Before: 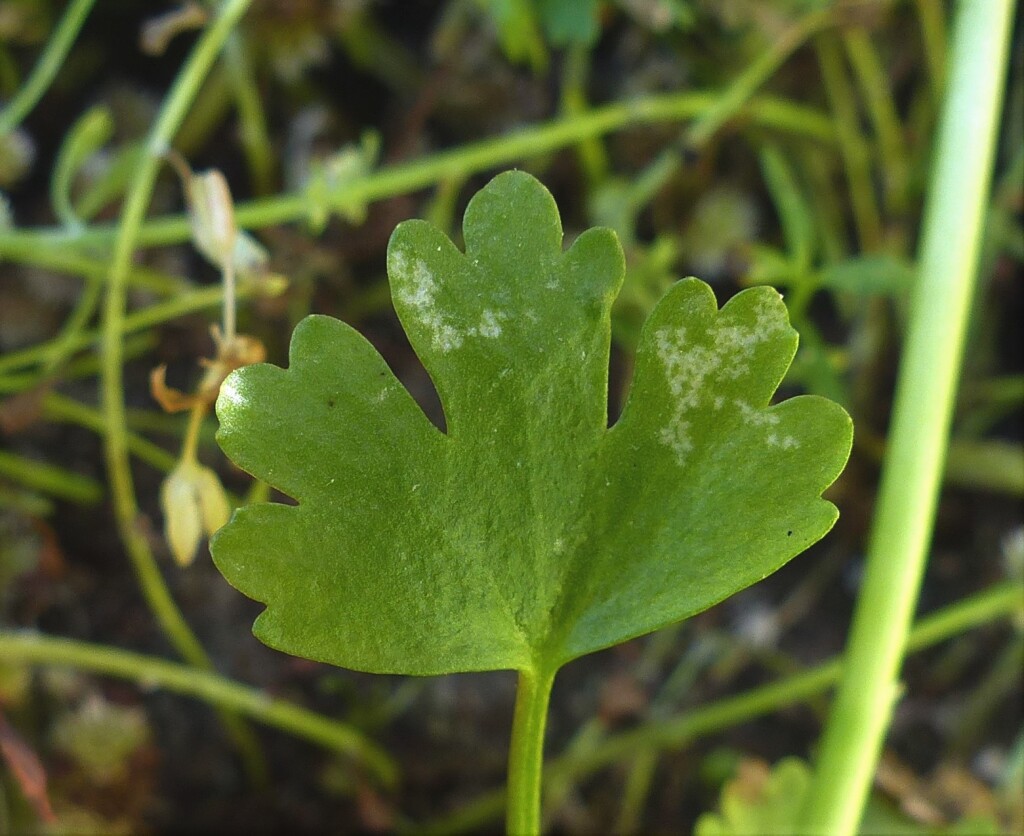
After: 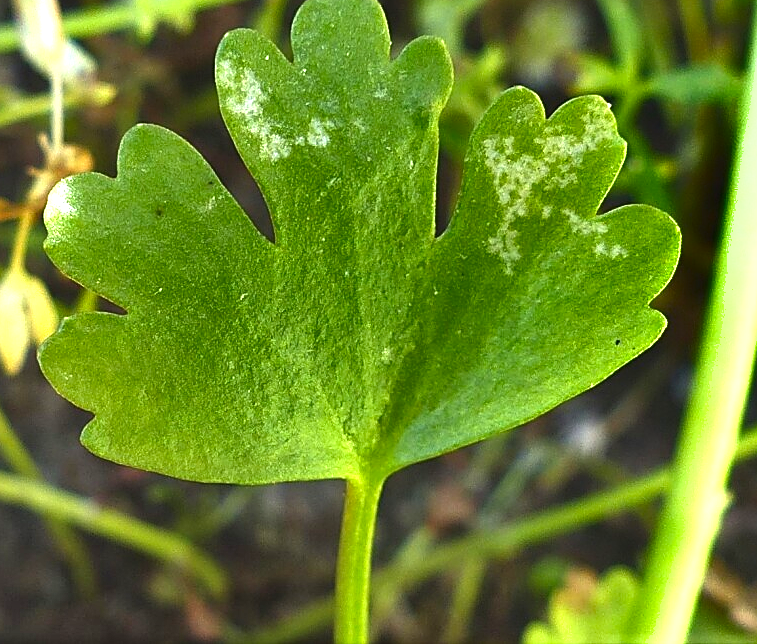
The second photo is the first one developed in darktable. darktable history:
crop: left 16.871%, top 22.857%, right 9.116%
local contrast: mode bilateral grid, contrast 20, coarseness 50, detail 120%, midtone range 0.2
sharpen: on, module defaults
shadows and highlights: shadows 80.73, white point adjustment -9.07, highlights -61.46, soften with gaussian
exposure: black level correction 0, exposure 1.3 EV, compensate exposure bias true, compensate highlight preservation false
